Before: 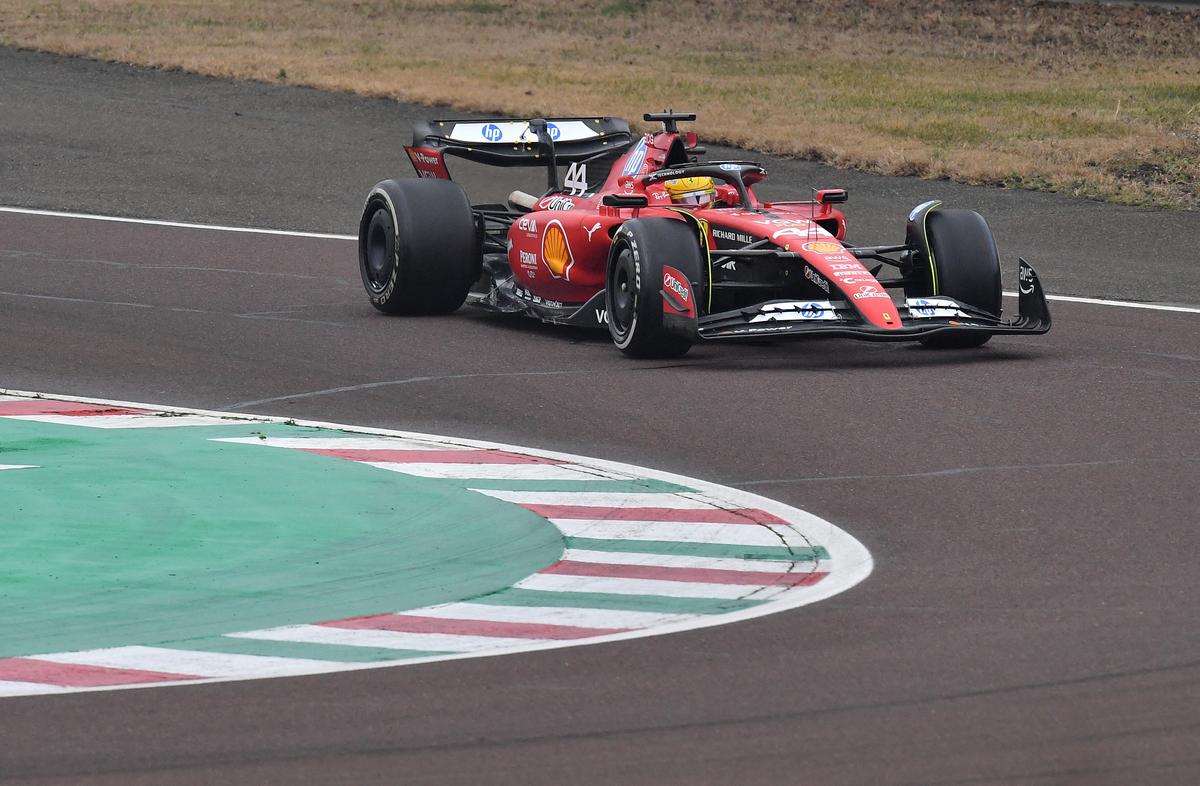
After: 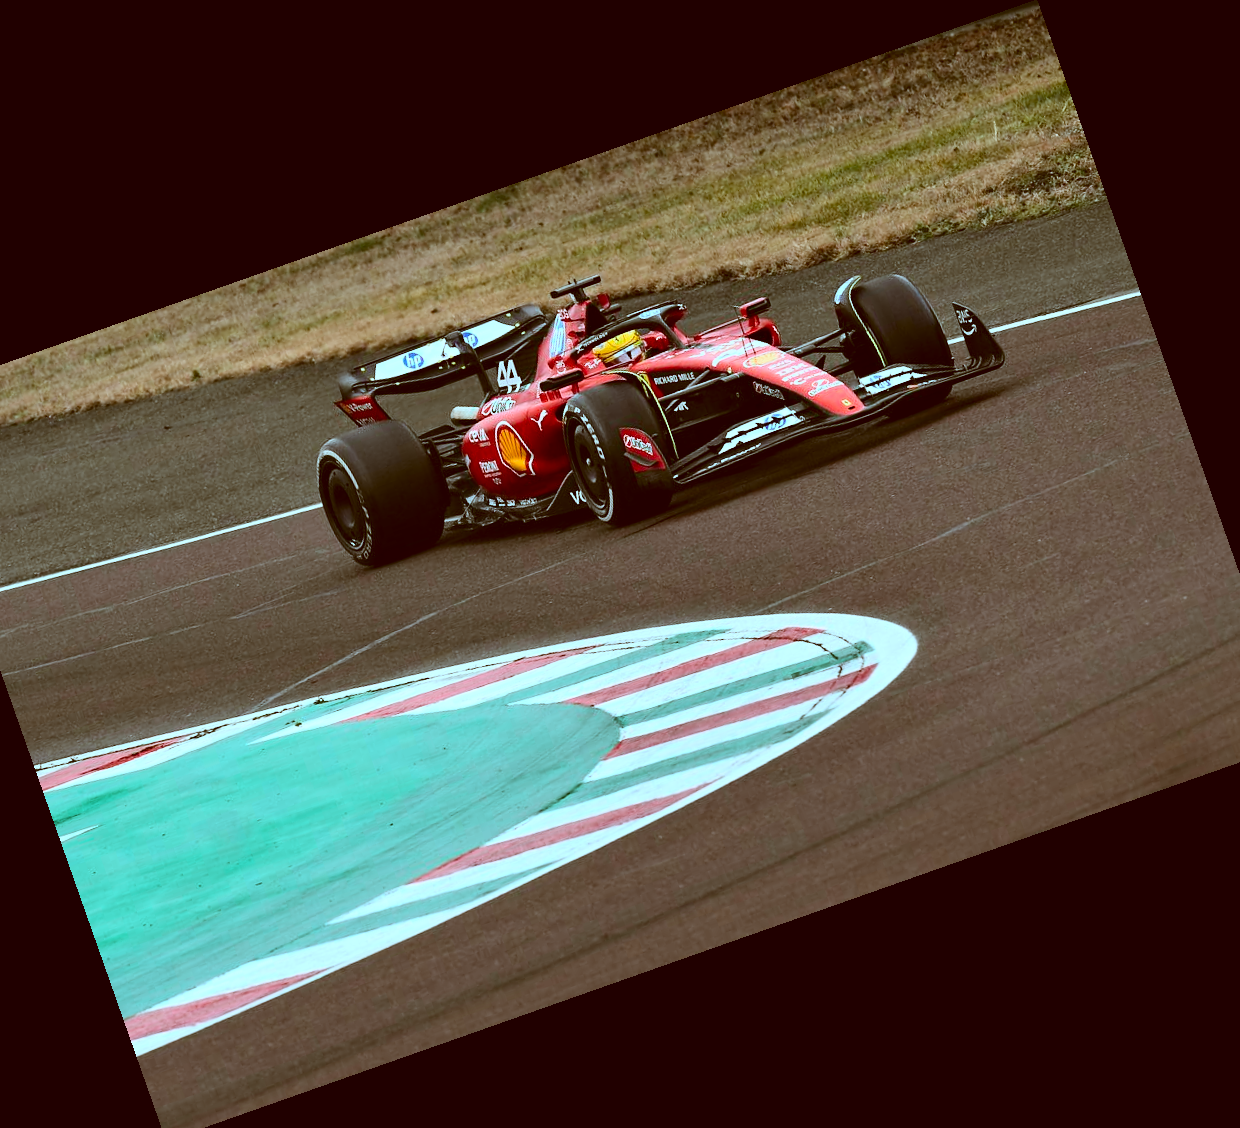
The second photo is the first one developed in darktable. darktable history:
contrast brightness saturation: contrast 0.28
white balance: emerald 1
color correction: highlights a* -14.62, highlights b* -16.22, shadows a* 10.12, shadows b* 29.4
color balance rgb: linear chroma grading › global chroma 10%, perceptual saturation grading › global saturation 5%, perceptual brilliance grading › global brilliance 4%, global vibrance 7%, saturation formula JzAzBz (2021)
crop and rotate: angle 19.43°, left 6.812%, right 4.125%, bottom 1.087%
